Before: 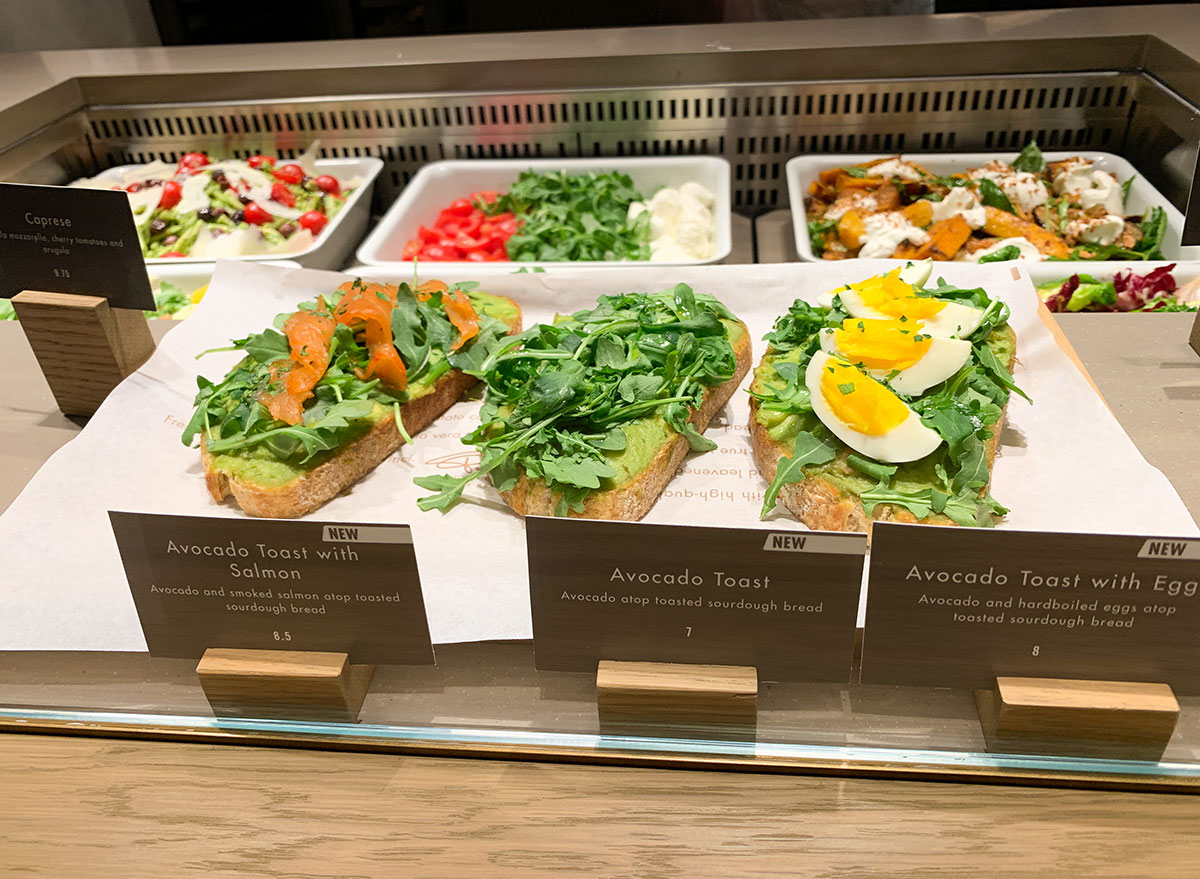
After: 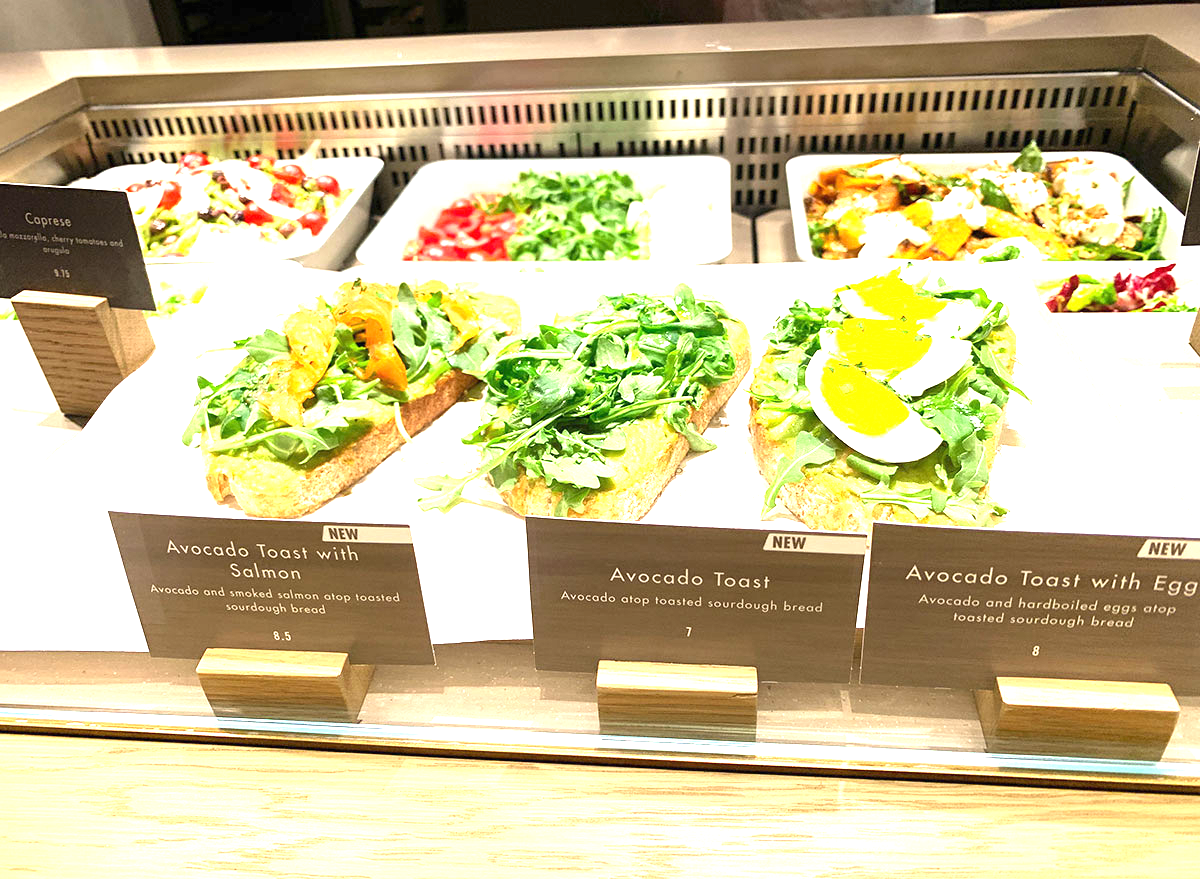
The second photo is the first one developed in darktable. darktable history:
exposure: black level correction 0, exposure 1.871 EV, compensate highlight preservation false
